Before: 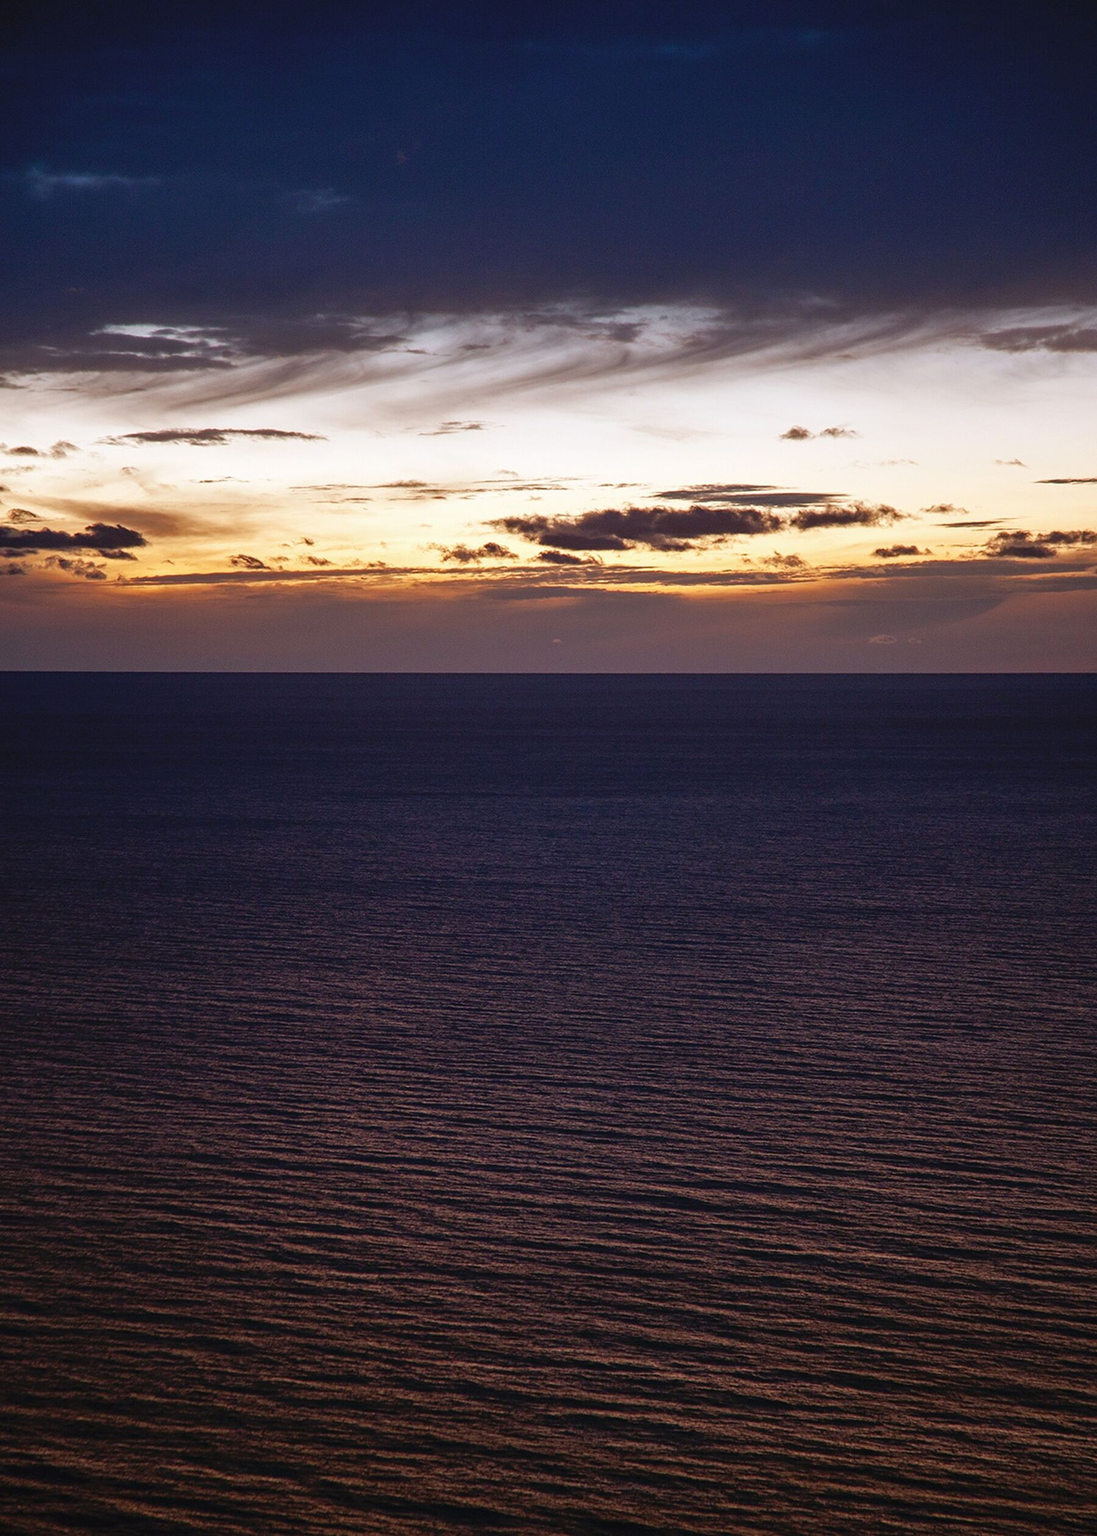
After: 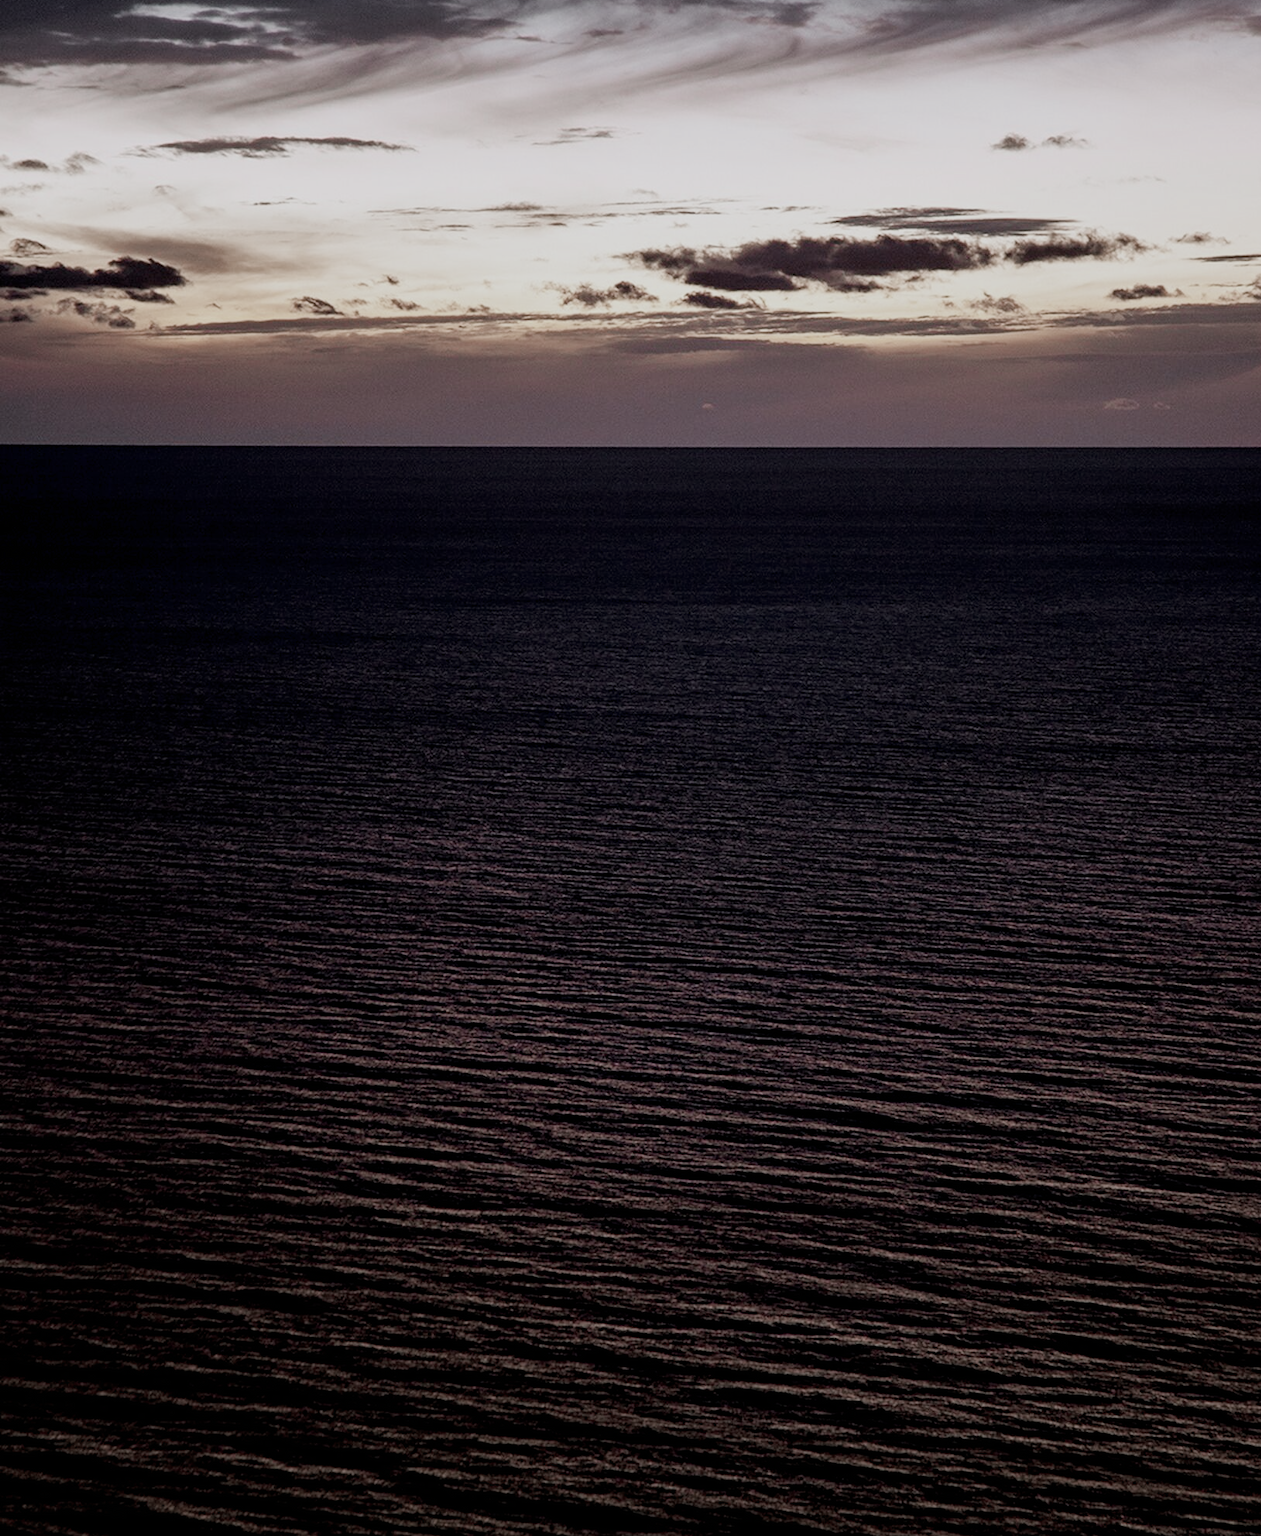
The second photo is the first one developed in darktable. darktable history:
crop: top 20.916%, right 9.437%, bottom 0.316%
exposure: black level correction 0.009, exposure 0.119 EV, compensate highlight preservation false
white balance: red 1.009, blue 1.027
filmic rgb: black relative exposure -7.65 EV, white relative exposure 4.56 EV, hardness 3.61
color zones: curves: ch1 [(0, 0.34) (0.143, 0.164) (0.286, 0.152) (0.429, 0.176) (0.571, 0.173) (0.714, 0.188) (0.857, 0.199) (1, 0.34)]
